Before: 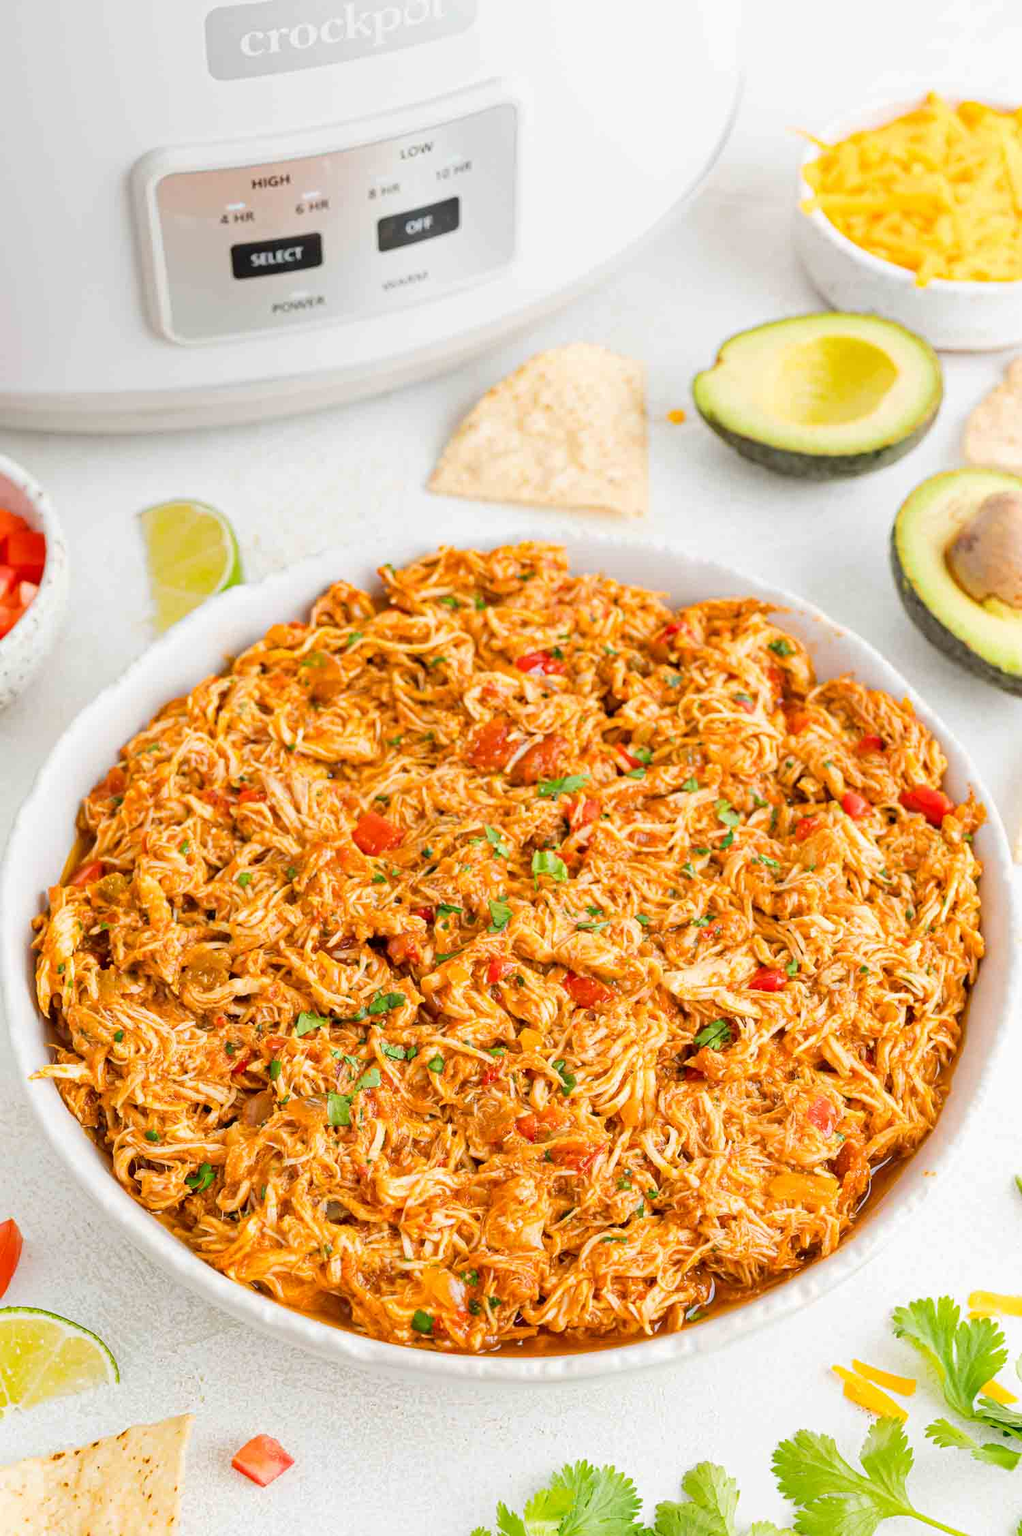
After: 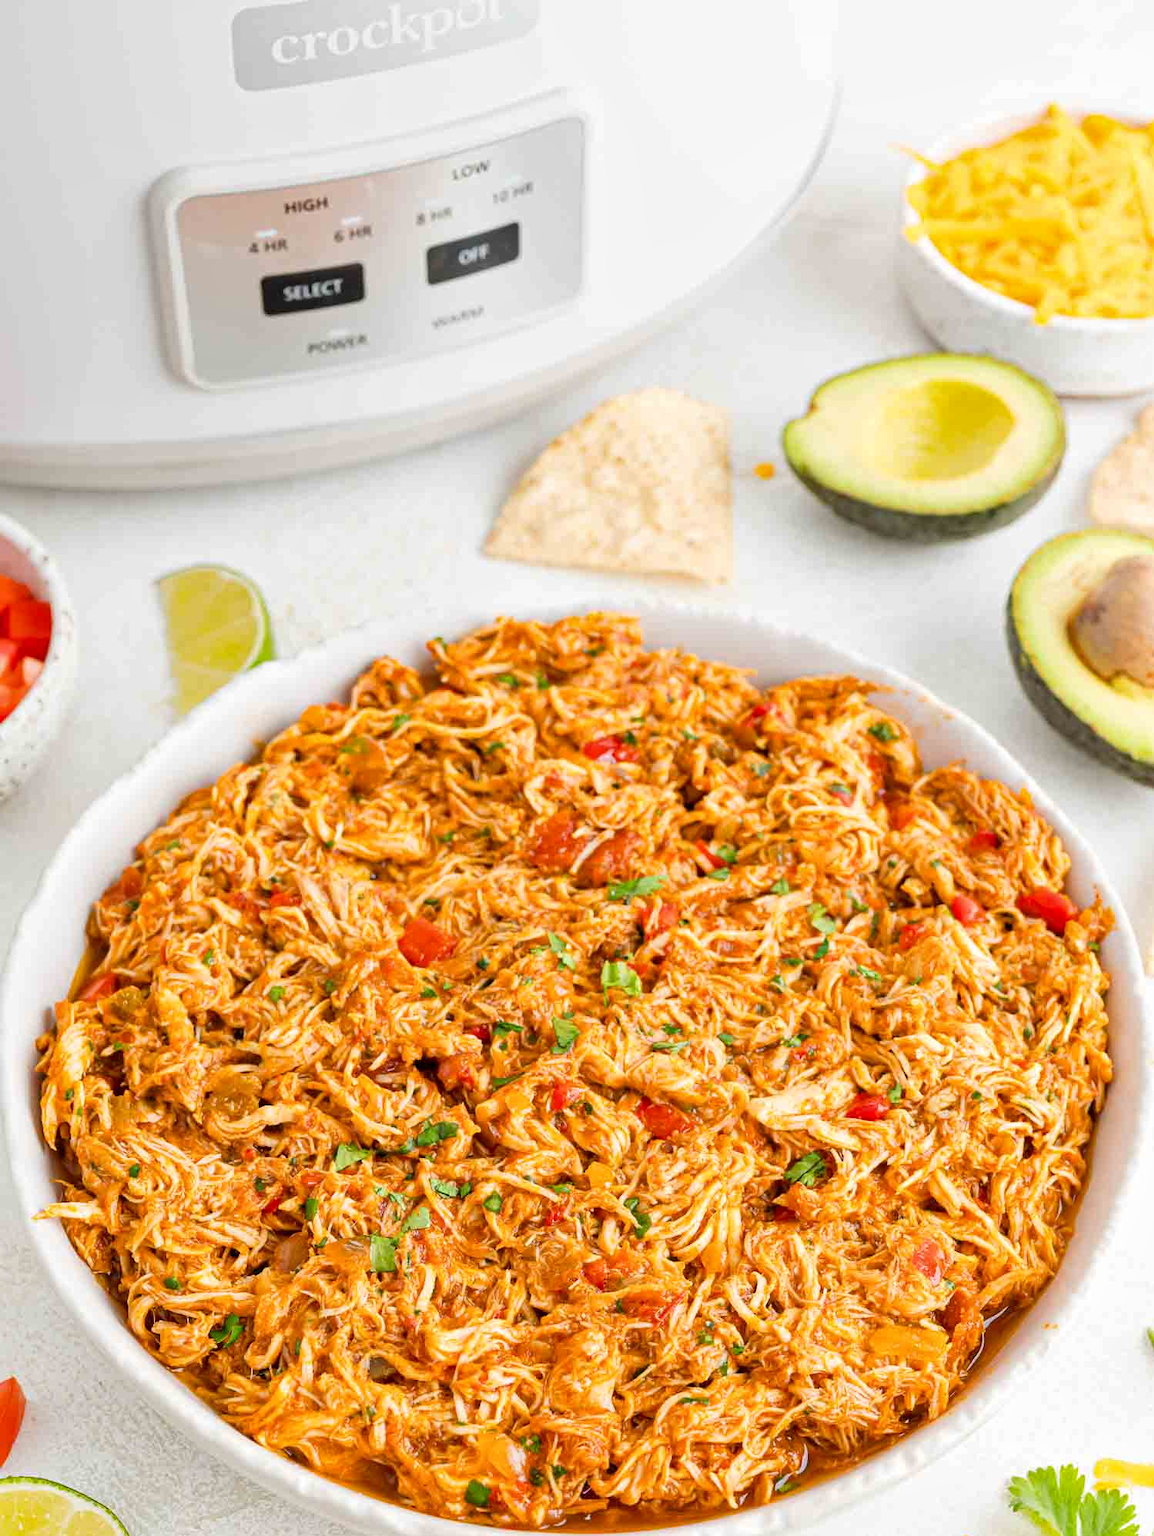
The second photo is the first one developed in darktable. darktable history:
crop and rotate: top 0%, bottom 11.49%
local contrast: mode bilateral grid, contrast 20, coarseness 50, detail 120%, midtone range 0.2
